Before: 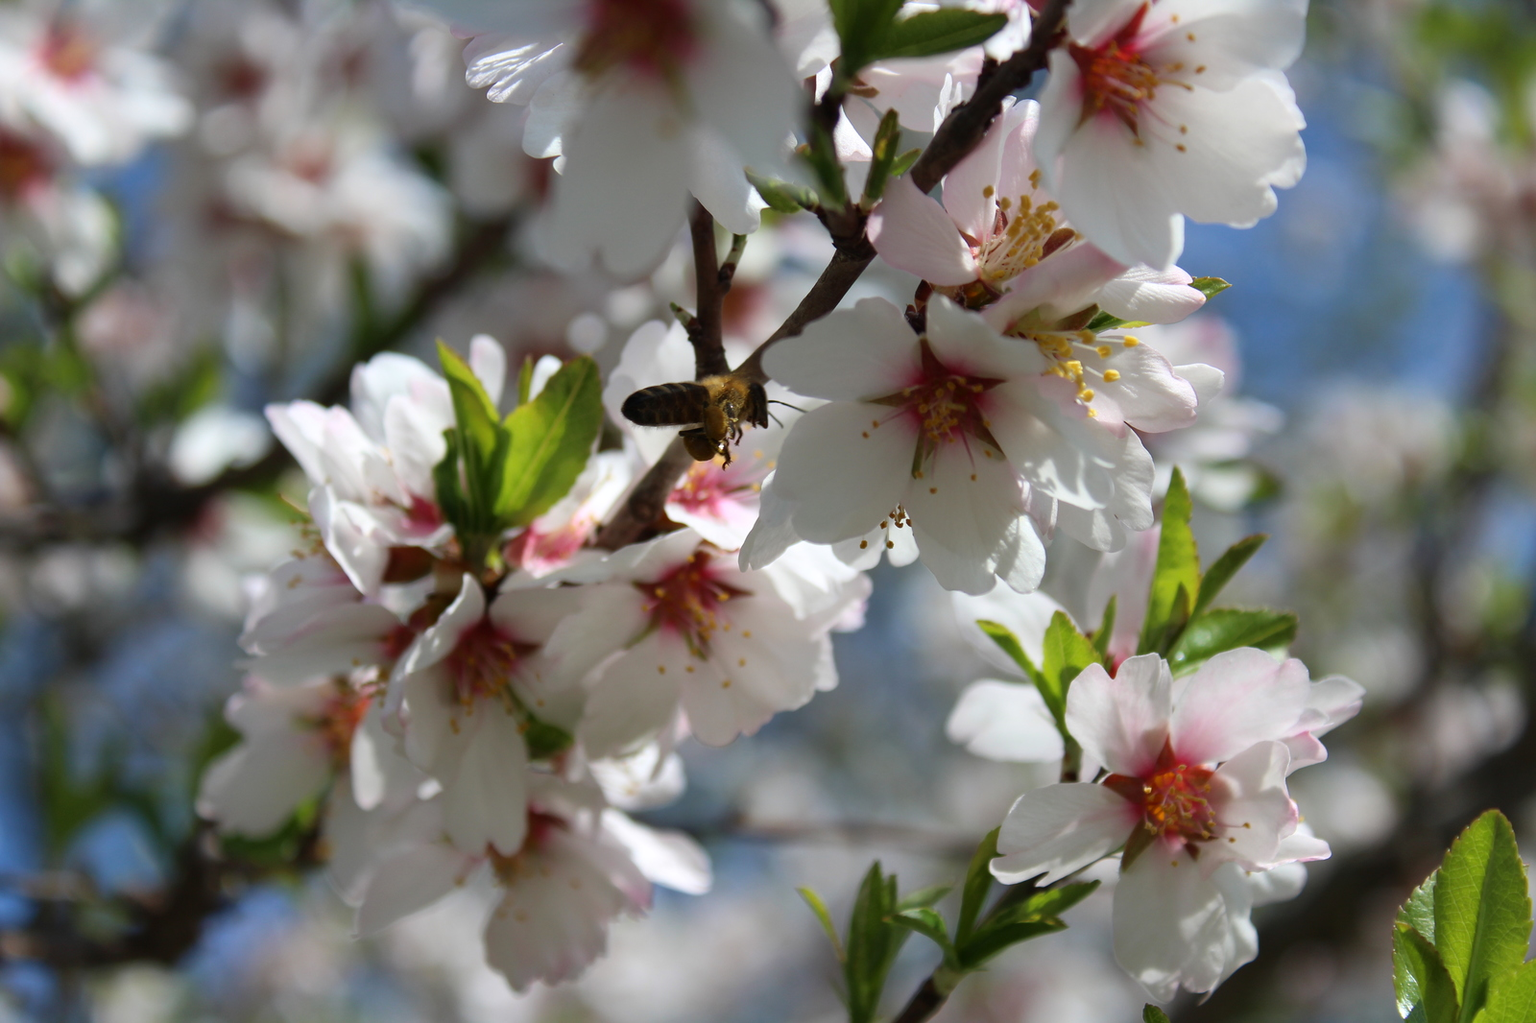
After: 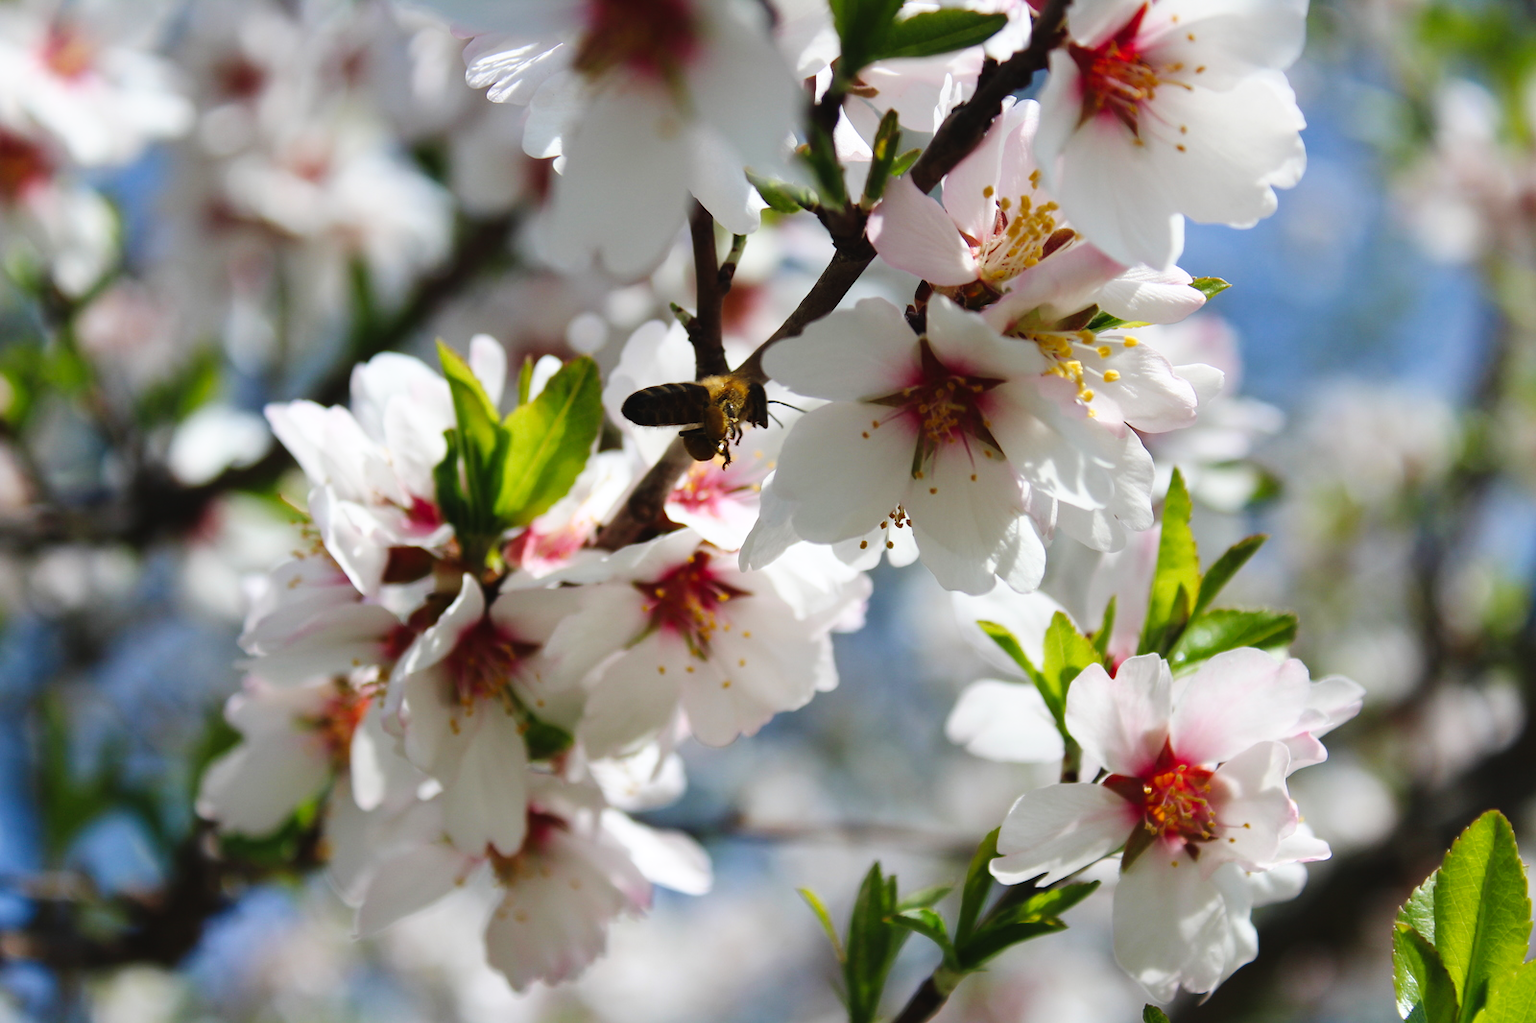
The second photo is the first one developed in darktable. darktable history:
tone curve: curves: ch0 [(0, 0.023) (0.1, 0.084) (0.184, 0.168) (0.45, 0.54) (0.57, 0.683) (0.722, 0.825) (0.877, 0.948) (1, 1)]; ch1 [(0, 0) (0.414, 0.395) (0.453, 0.437) (0.502, 0.509) (0.521, 0.519) (0.573, 0.568) (0.618, 0.61) (0.654, 0.642) (1, 1)]; ch2 [(0, 0) (0.421, 0.43) (0.45, 0.463) (0.492, 0.504) (0.511, 0.519) (0.557, 0.557) (0.602, 0.605) (1, 1)], preserve colors none
